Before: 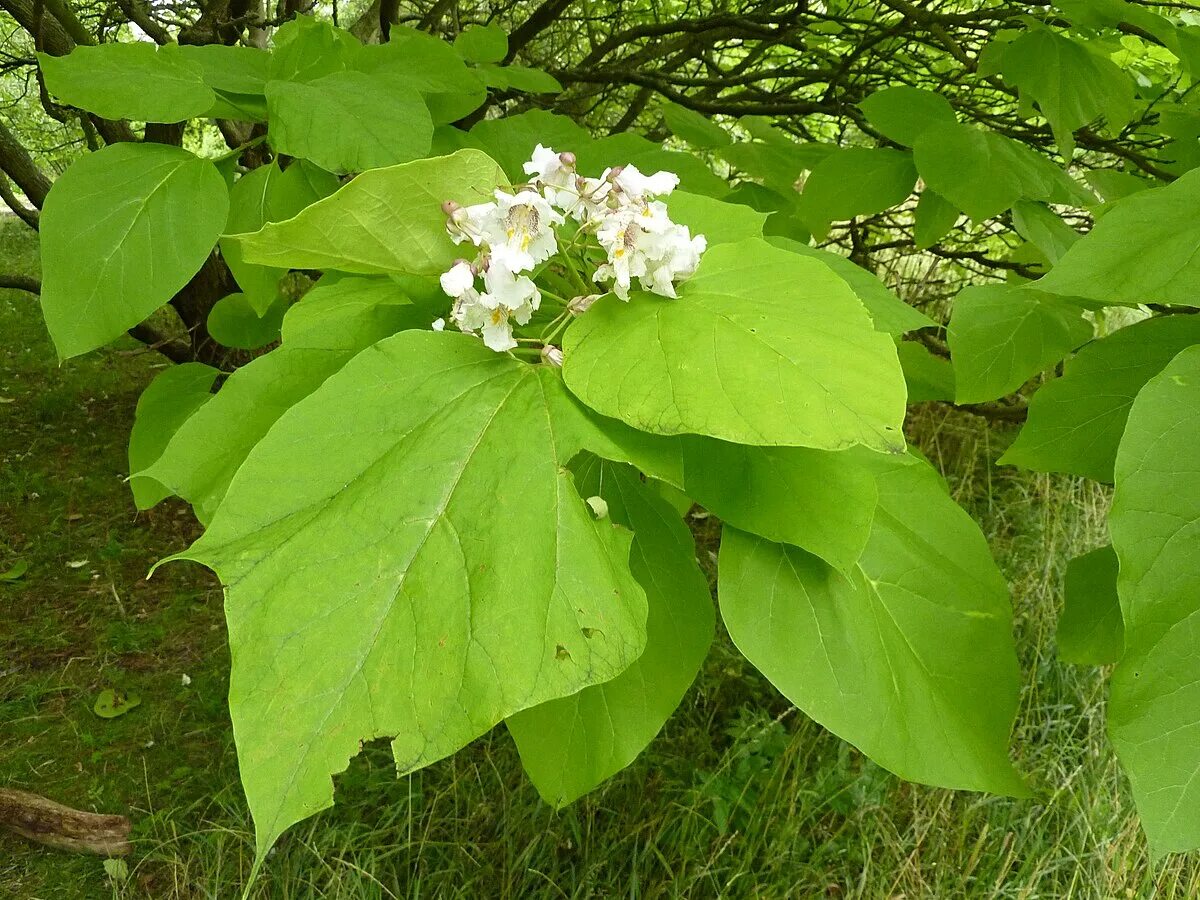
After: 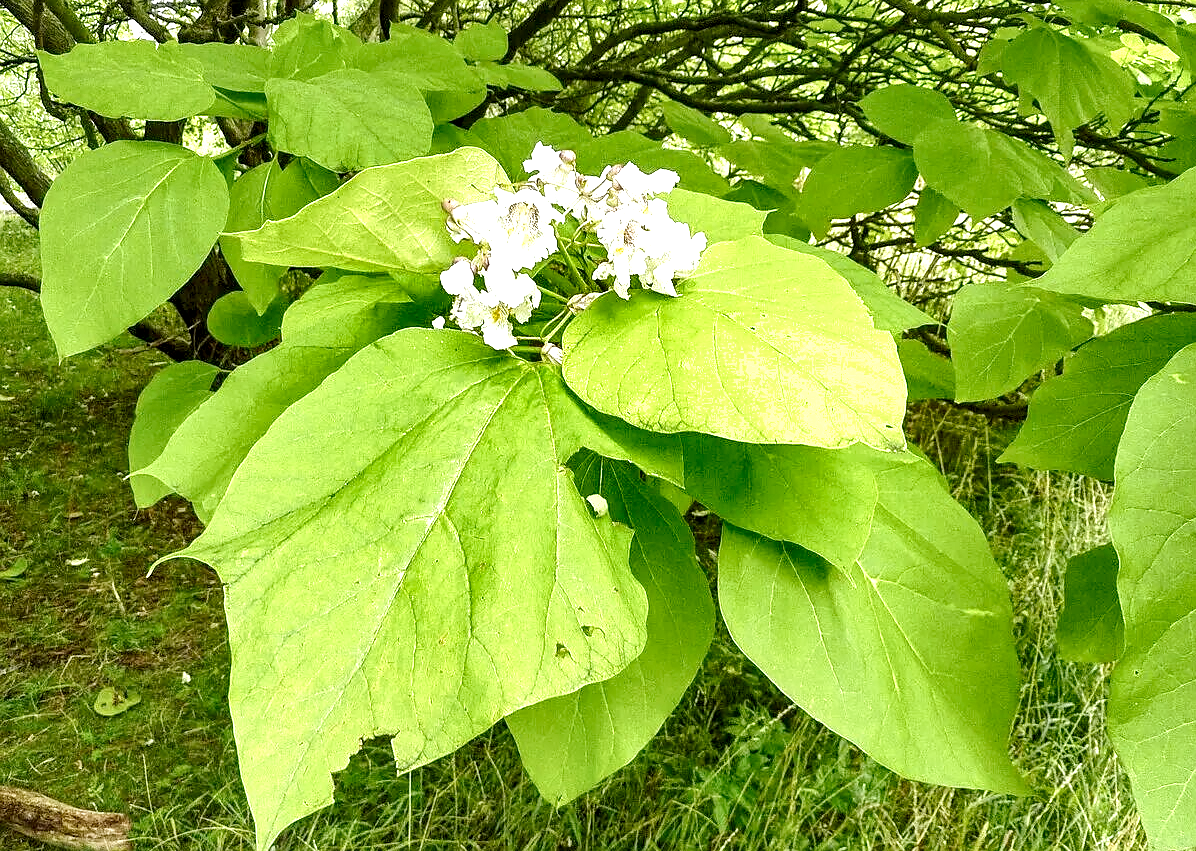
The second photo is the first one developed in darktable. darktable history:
sharpen: radius 1.017
tone curve: curves: ch0 [(0, 0) (0.003, 0.004) (0.011, 0.015) (0.025, 0.033) (0.044, 0.058) (0.069, 0.091) (0.1, 0.131) (0.136, 0.179) (0.177, 0.233) (0.224, 0.296) (0.277, 0.364) (0.335, 0.434) (0.399, 0.511) (0.468, 0.584) (0.543, 0.656) (0.623, 0.729) (0.709, 0.799) (0.801, 0.874) (0.898, 0.936) (1, 1)], preserve colors none
local contrast: highlights 60%, shadows 63%, detail 160%
crop: top 0.262%, right 0.266%, bottom 5.079%
tone equalizer: -8 EV -0.747 EV, -7 EV -0.684 EV, -6 EV -0.604 EV, -5 EV -0.424 EV, -3 EV 0.374 EV, -2 EV 0.6 EV, -1 EV 0.695 EV, +0 EV 0.774 EV, smoothing diameter 24.92%, edges refinement/feathering 11.86, preserve details guided filter
shadows and highlights: low approximation 0.01, soften with gaussian
